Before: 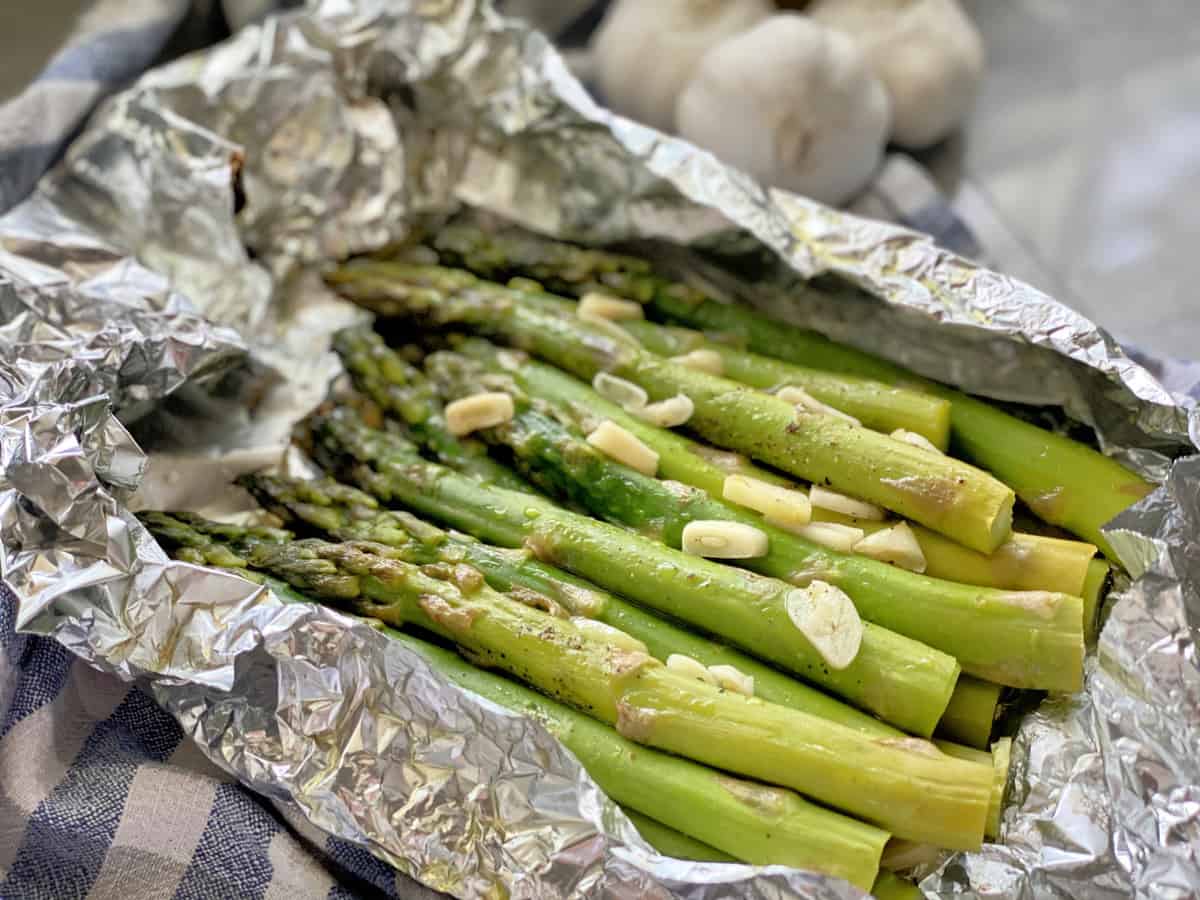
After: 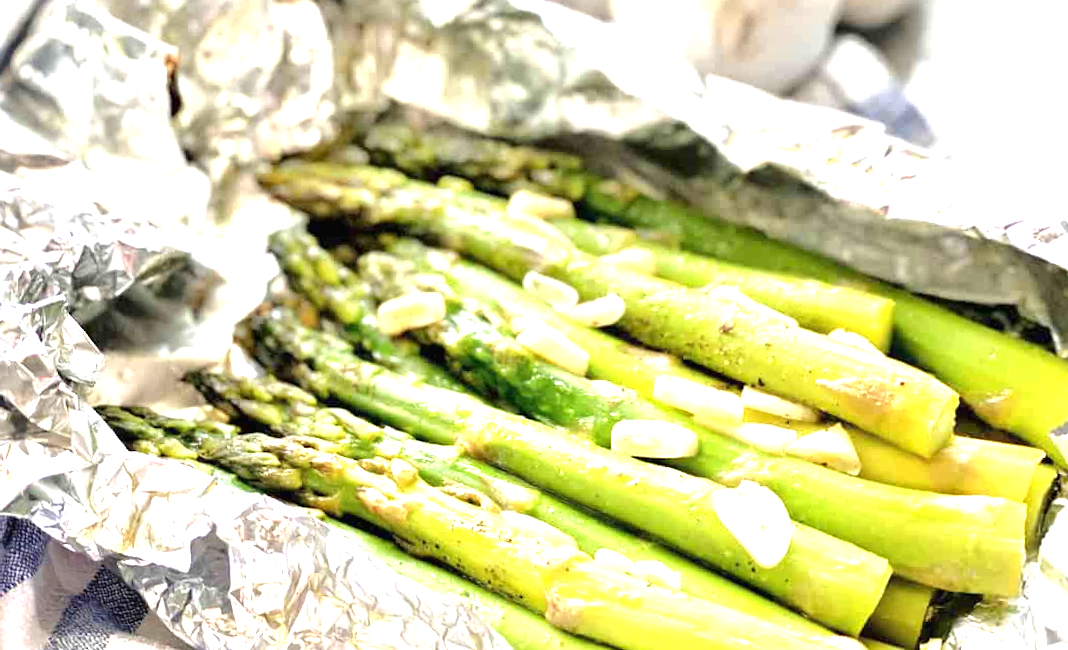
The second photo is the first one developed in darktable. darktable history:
crop and rotate: angle 0.03°, top 11.643%, right 5.651%, bottom 11.189%
rotate and perspective: rotation 0.062°, lens shift (vertical) 0.115, lens shift (horizontal) -0.133, crop left 0.047, crop right 0.94, crop top 0.061, crop bottom 0.94
exposure: black level correction 0, exposure 1.741 EV, compensate exposure bias true, compensate highlight preservation false
tone equalizer: on, module defaults
